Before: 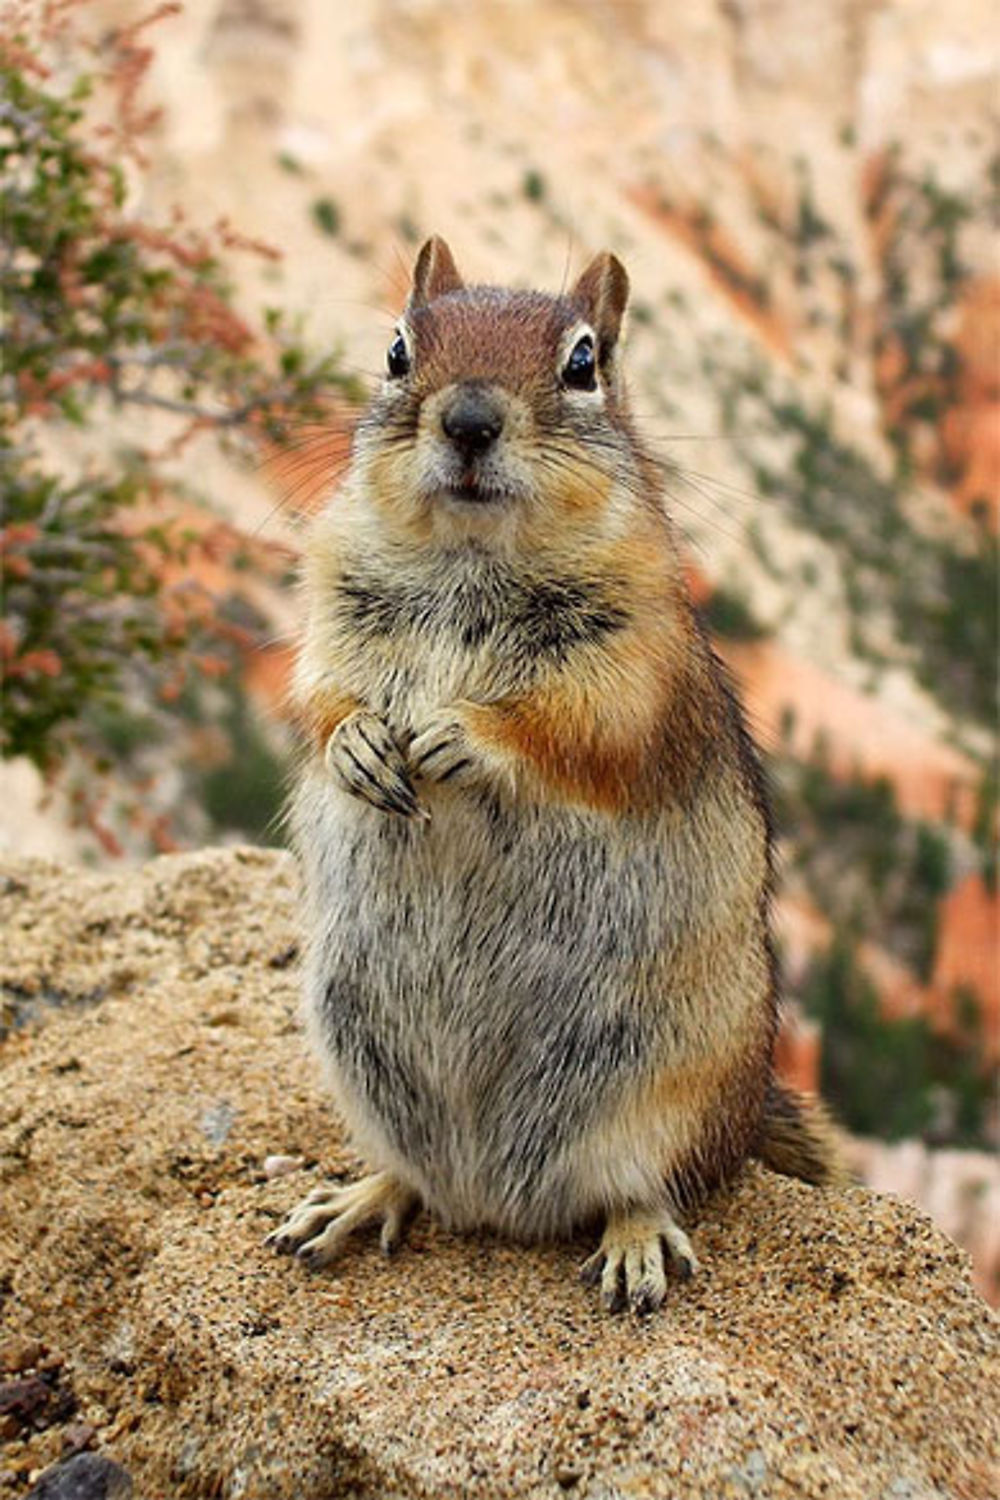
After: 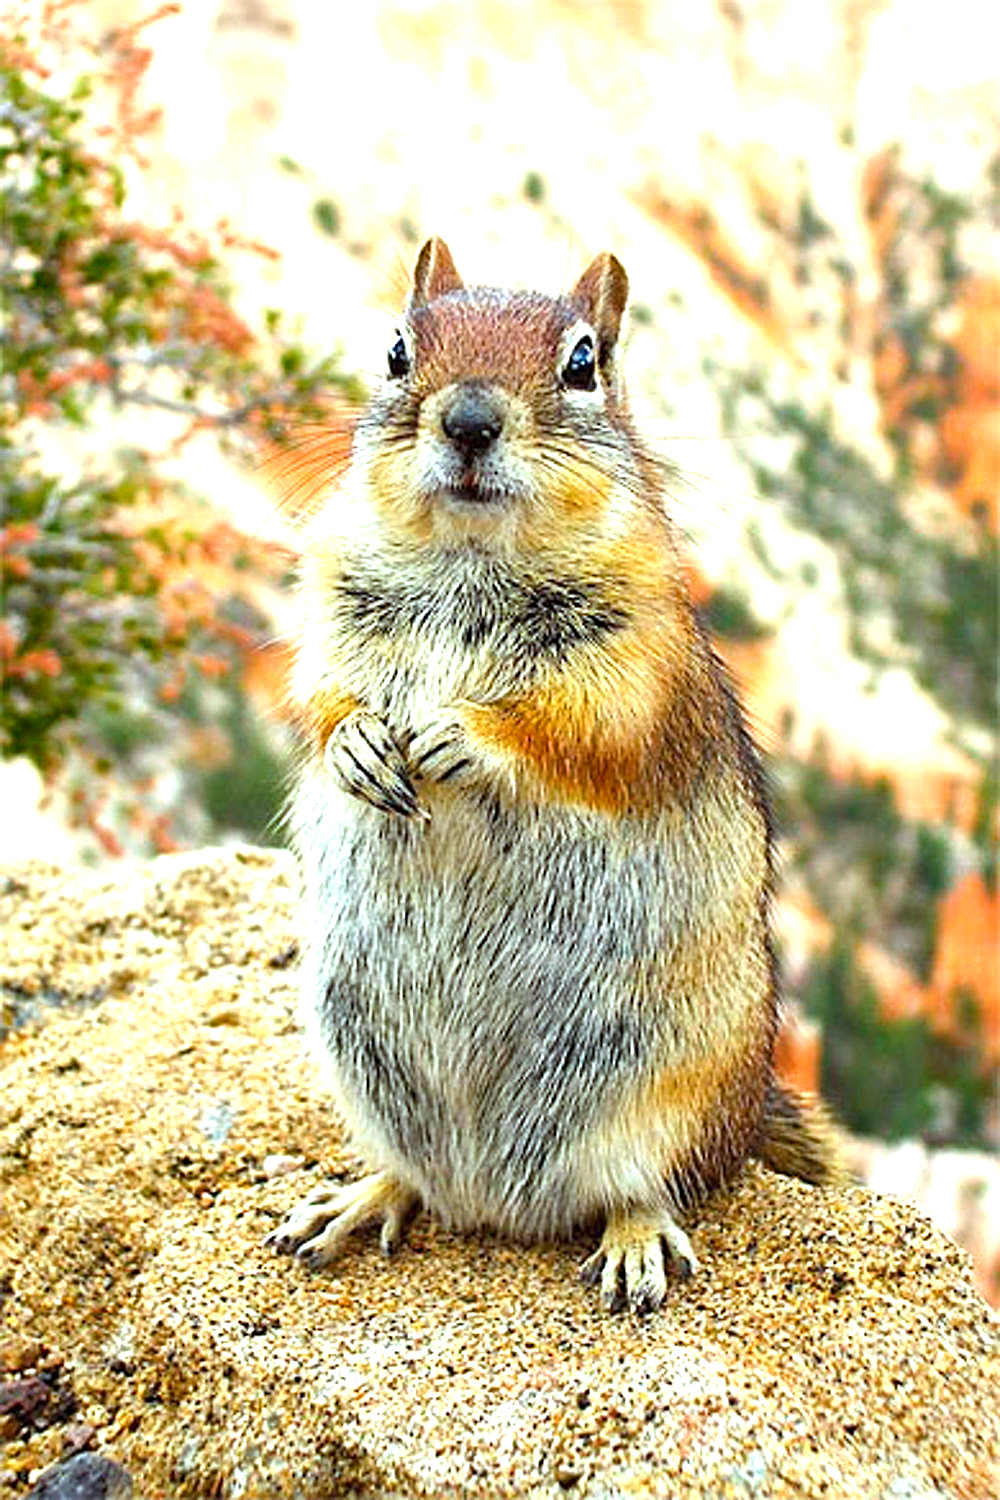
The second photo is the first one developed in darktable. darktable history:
exposure: black level correction 0, exposure 0.702 EV, compensate exposure bias true, compensate highlight preservation false
color correction: highlights a* -10.35, highlights b* -10.5
sharpen: radius 2.537, amount 0.627
color balance rgb: perceptual saturation grading › global saturation 25.785%, perceptual brilliance grading › global brilliance 10.256%, perceptual brilliance grading › shadows 14.924%
